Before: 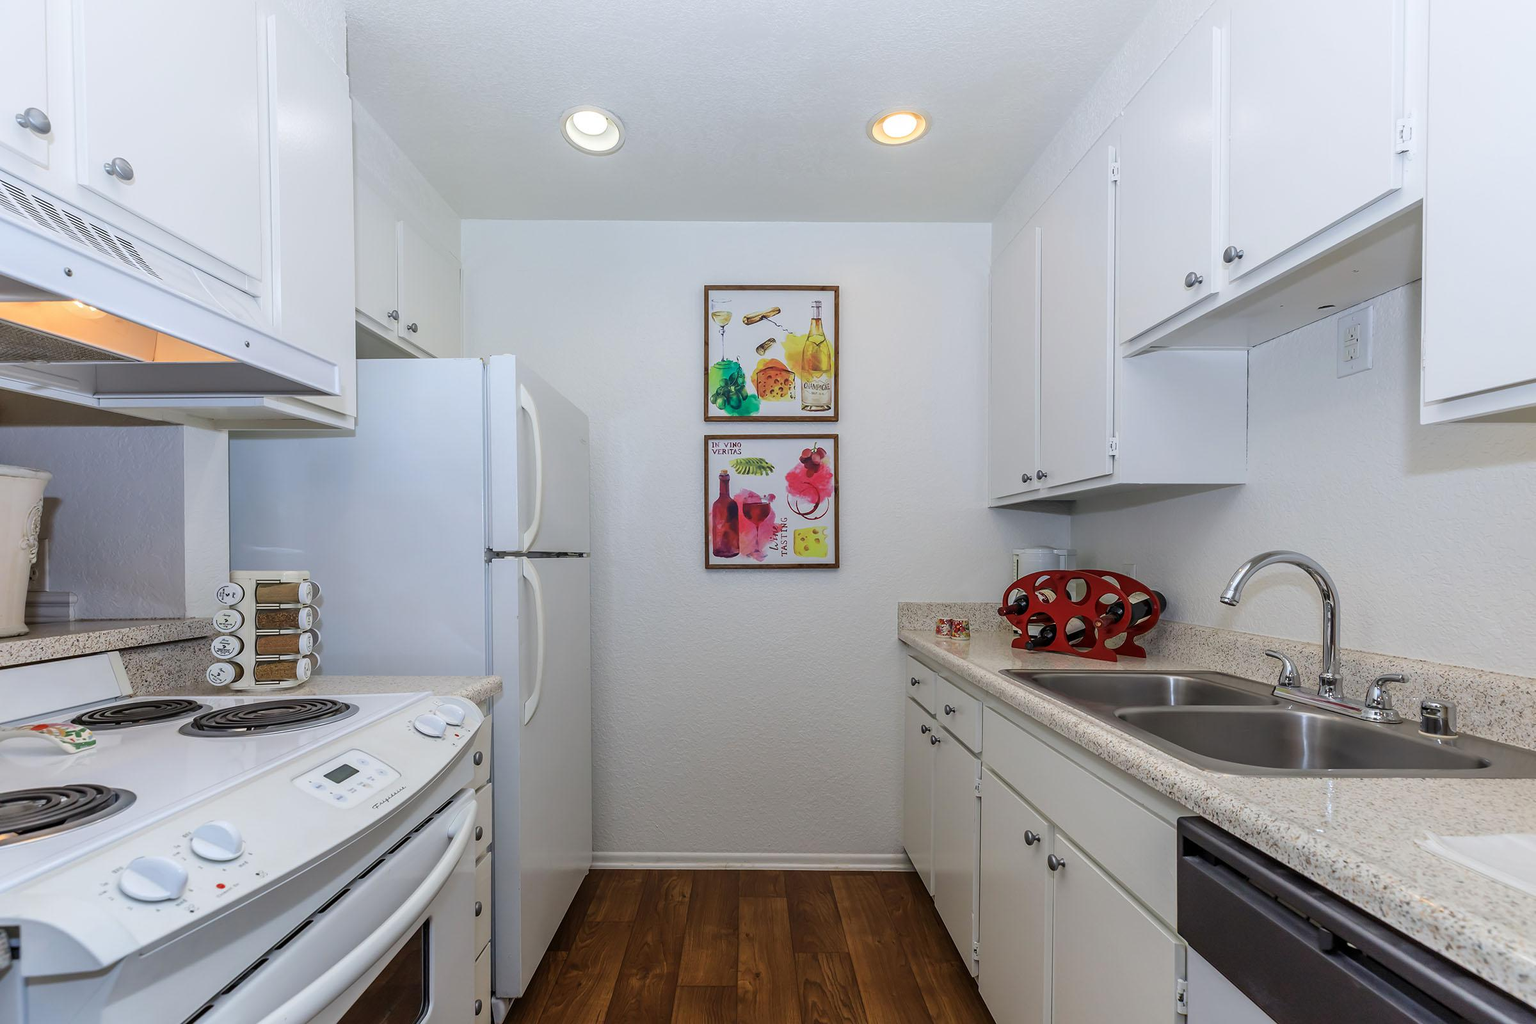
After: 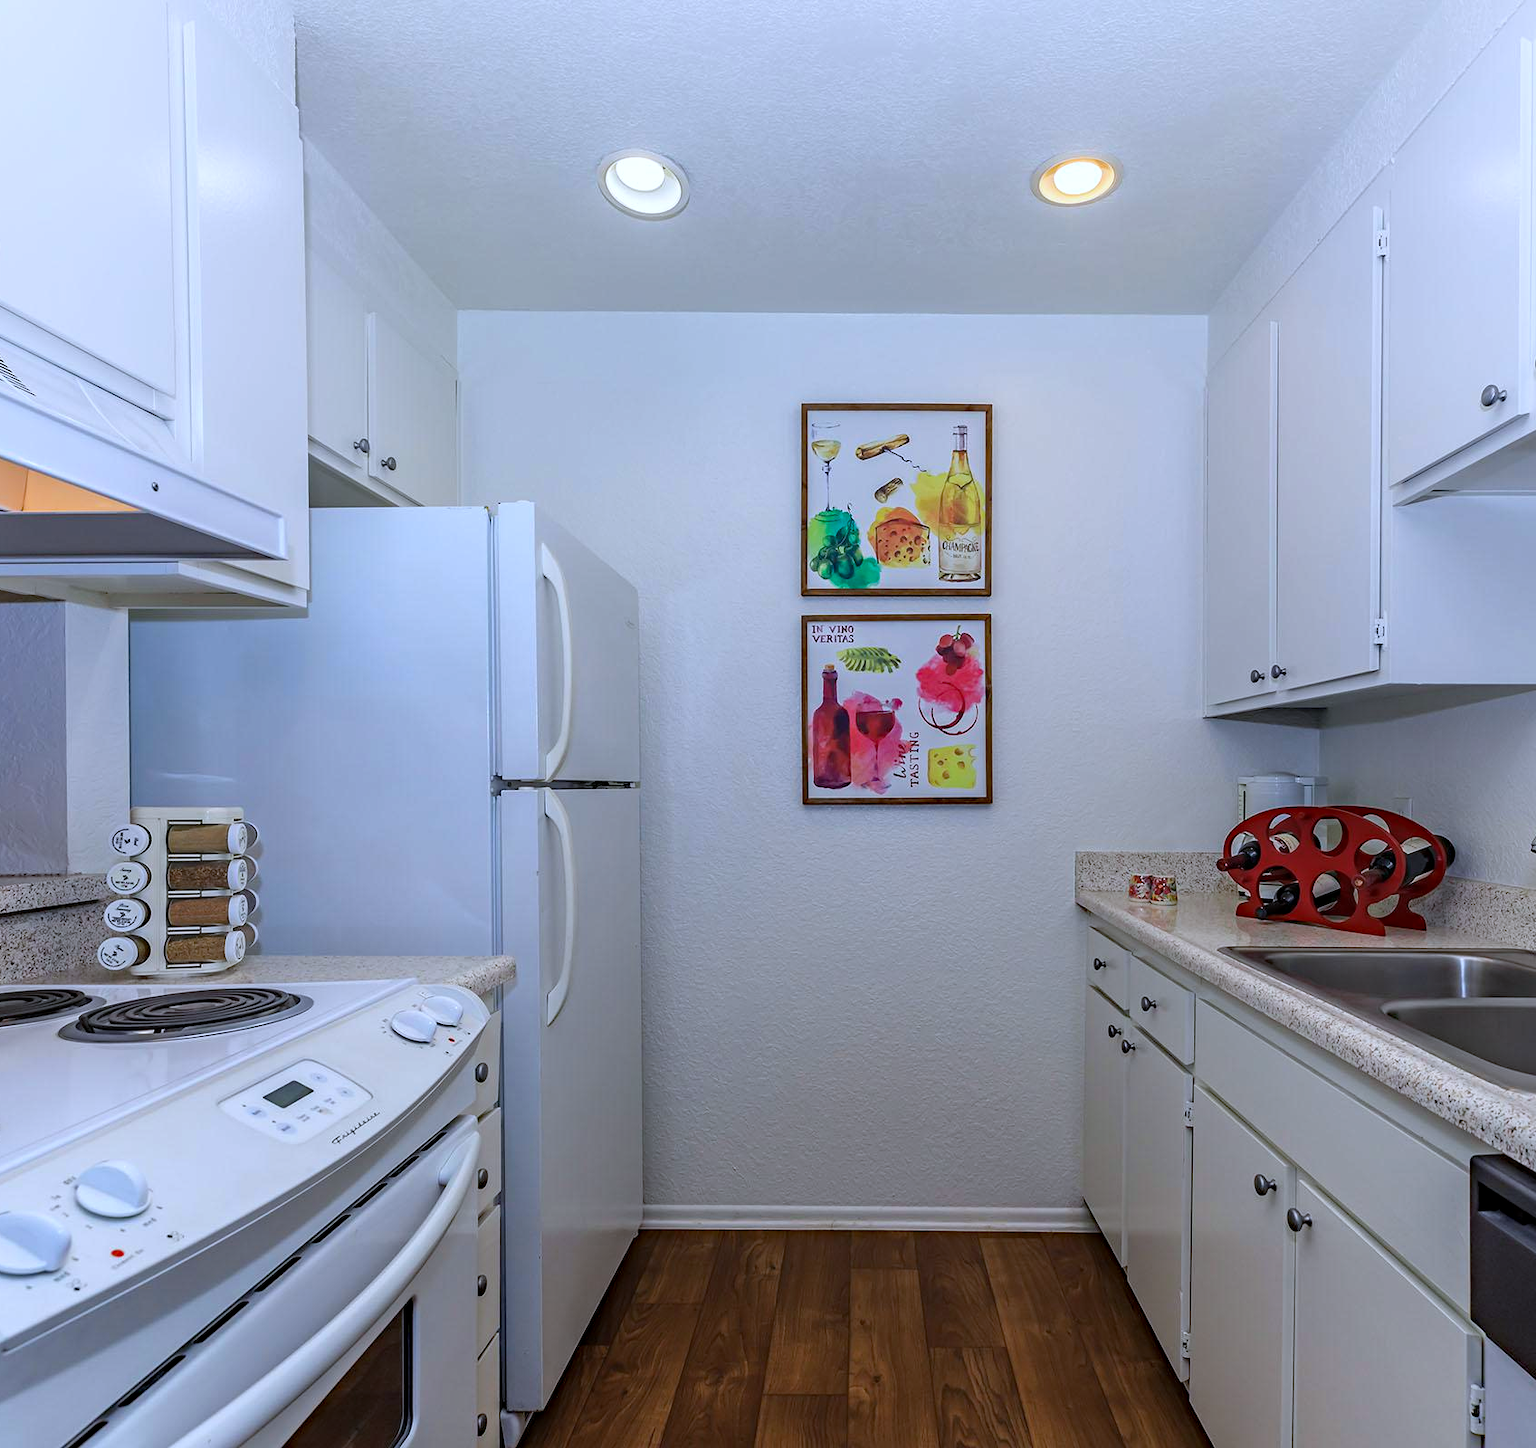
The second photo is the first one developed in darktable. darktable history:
color calibration: illuminant custom, x 0.371, y 0.382, temperature 4283.14 K
crop and rotate: left 8.98%, right 20.284%
haze removal: strength 0.298, distance 0.256, compatibility mode true, adaptive false
